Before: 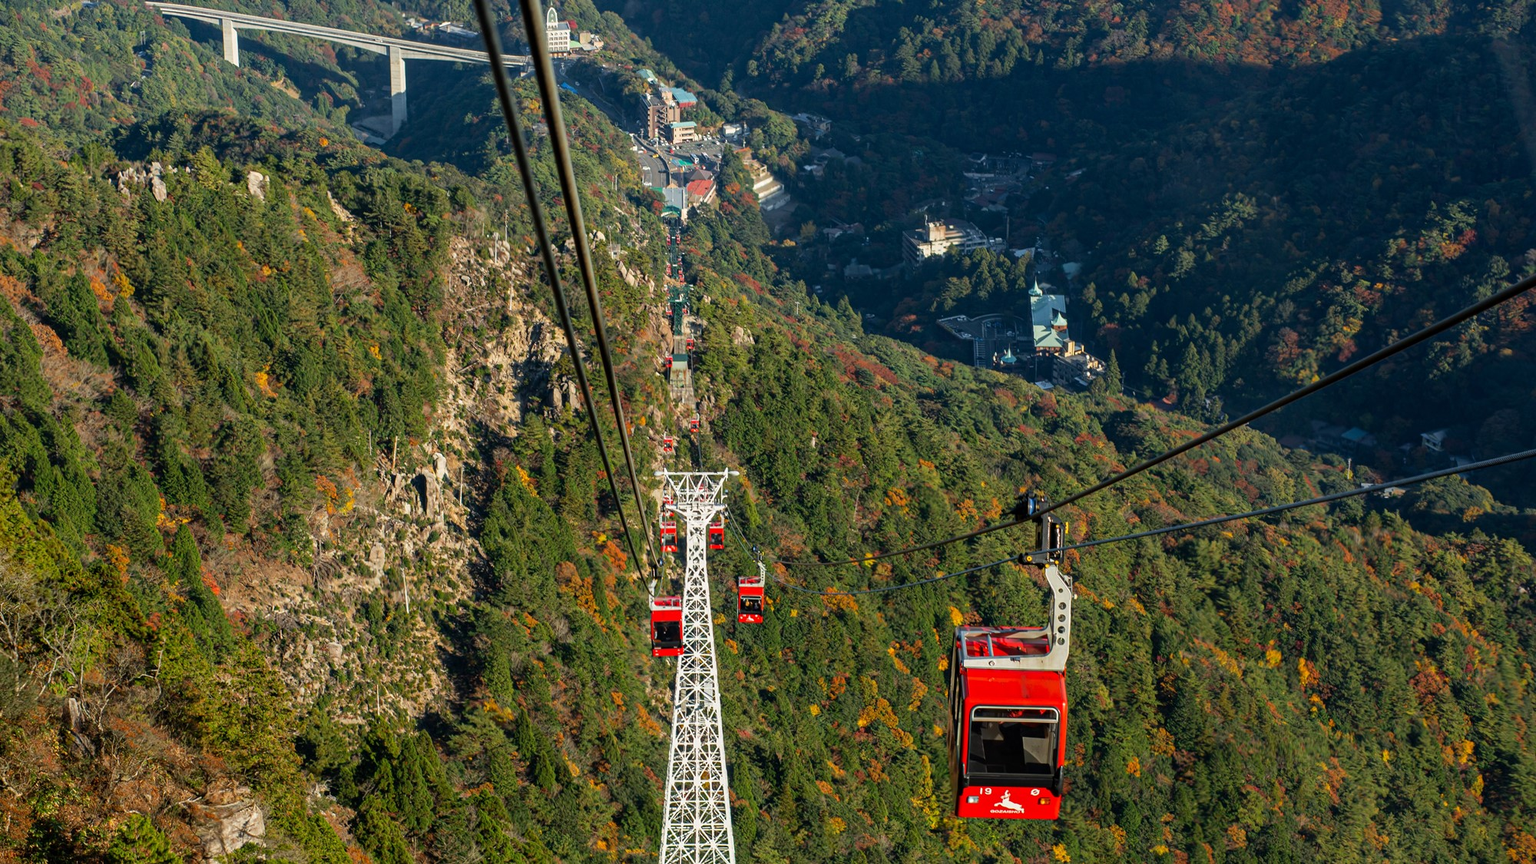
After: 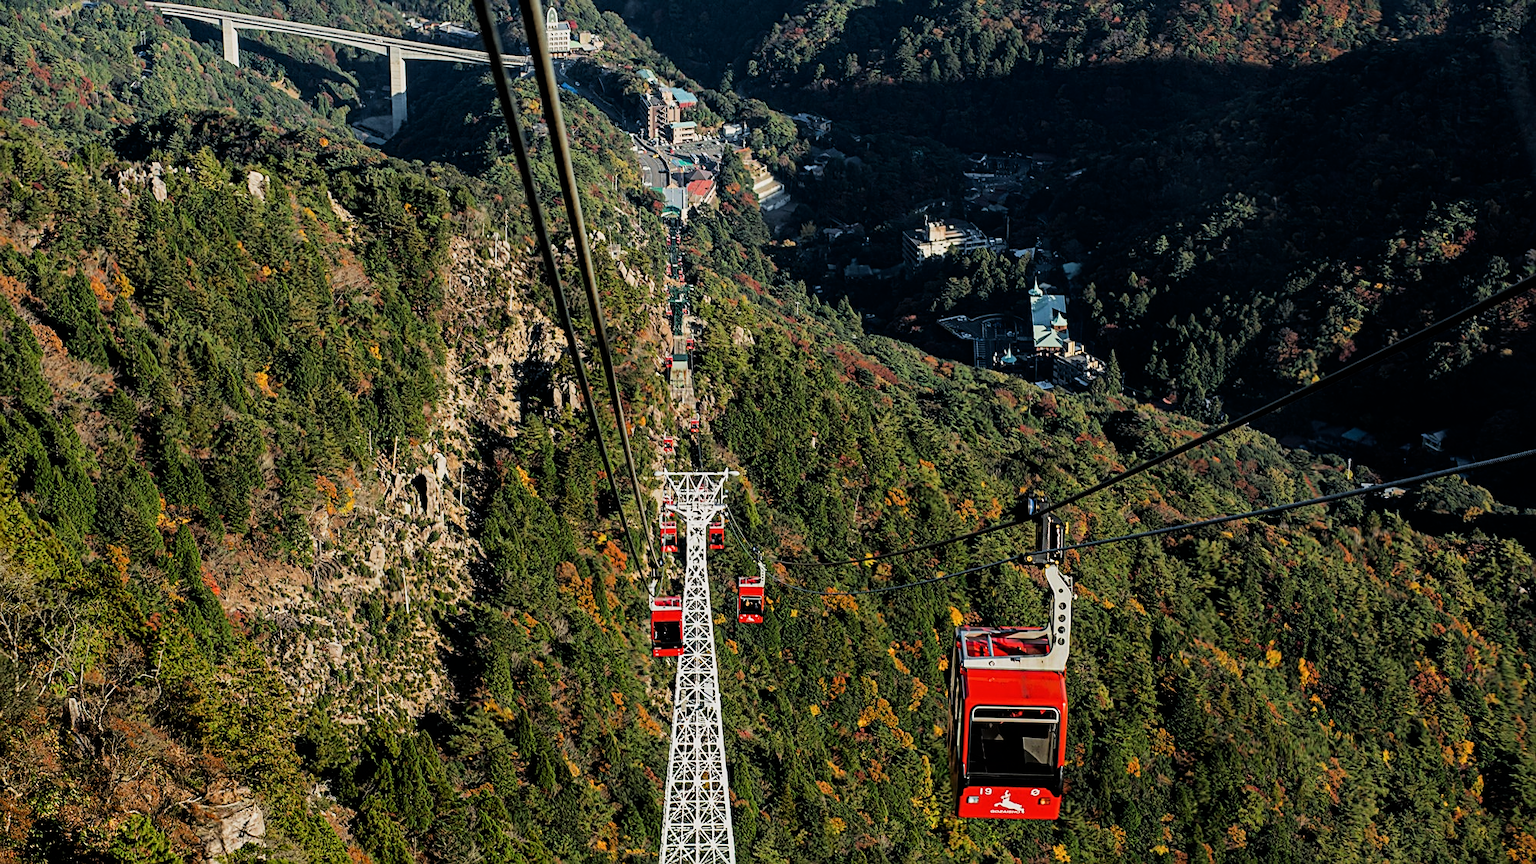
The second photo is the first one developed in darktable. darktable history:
filmic rgb: black relative exposure -5.12 EV, white relative exposure 3.97 EV, threshold 6 EV, hardness 2.89, contrast 1.298, highlights saturation mix -29.41%, enable highlight reconstruction true
contrast equalizer: octaves 7, y [[0.515 ×6], [0.507 ×6], [0.425 ×6], [0 ×6], [0 ×6]]
sharpen: amount 0.491
